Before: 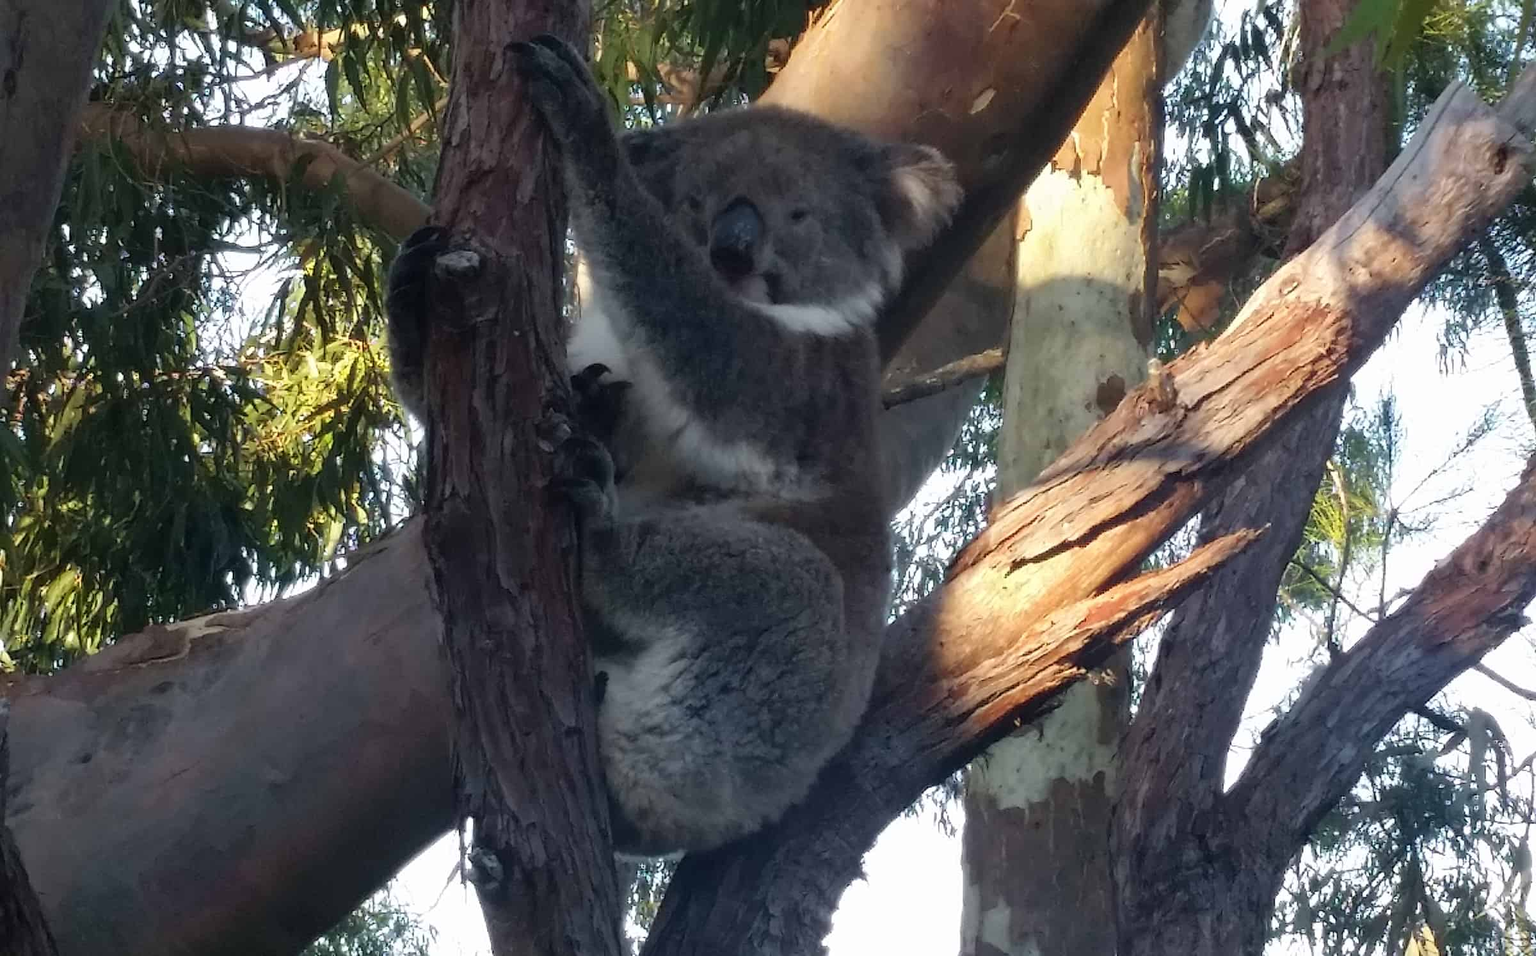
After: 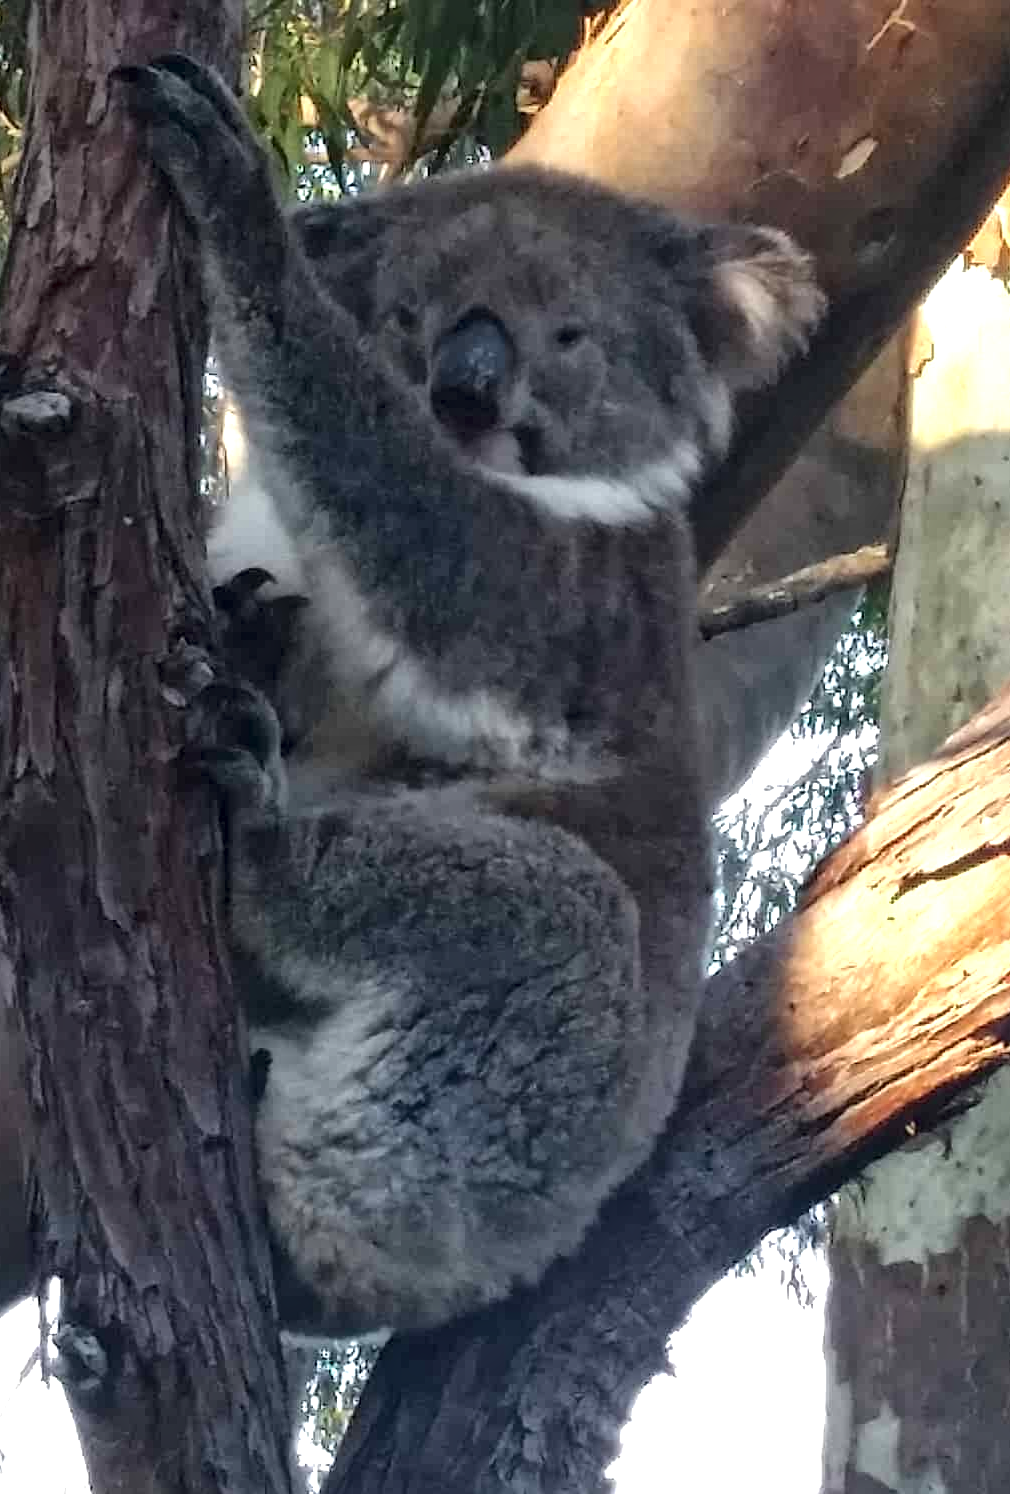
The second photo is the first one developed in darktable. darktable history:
exposure: black level correction 0, exposure 0.592 EV, compensate exposure bias true, compensate highlight preservation false
crop: left 28.331%, right 29.571%
local contrast: mode bilateral grid, contrast 19, coarseness 19, detail 163%, midtone range 0.2
